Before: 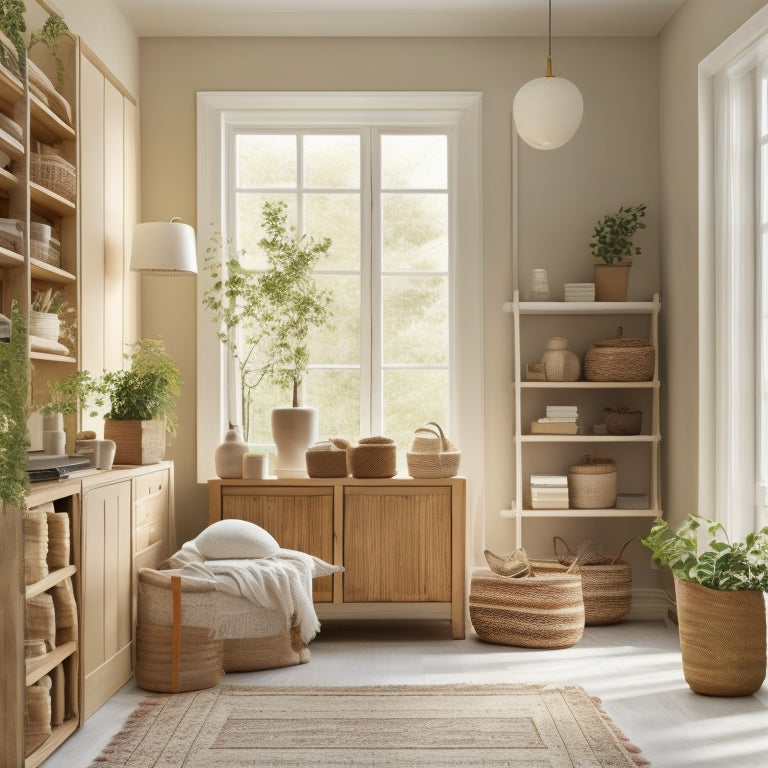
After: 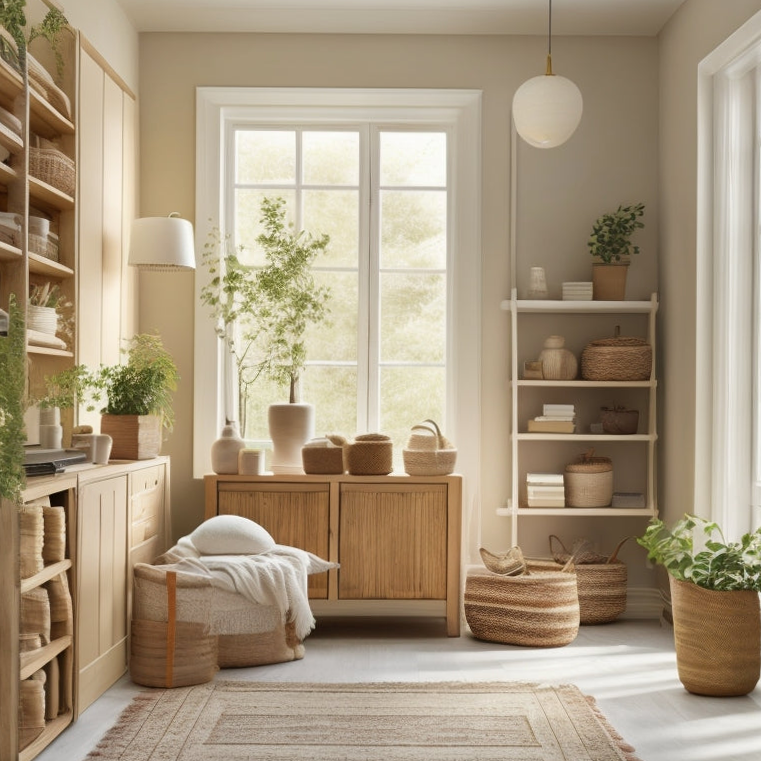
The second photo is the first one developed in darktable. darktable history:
crop and rotate: angle -0.5°
